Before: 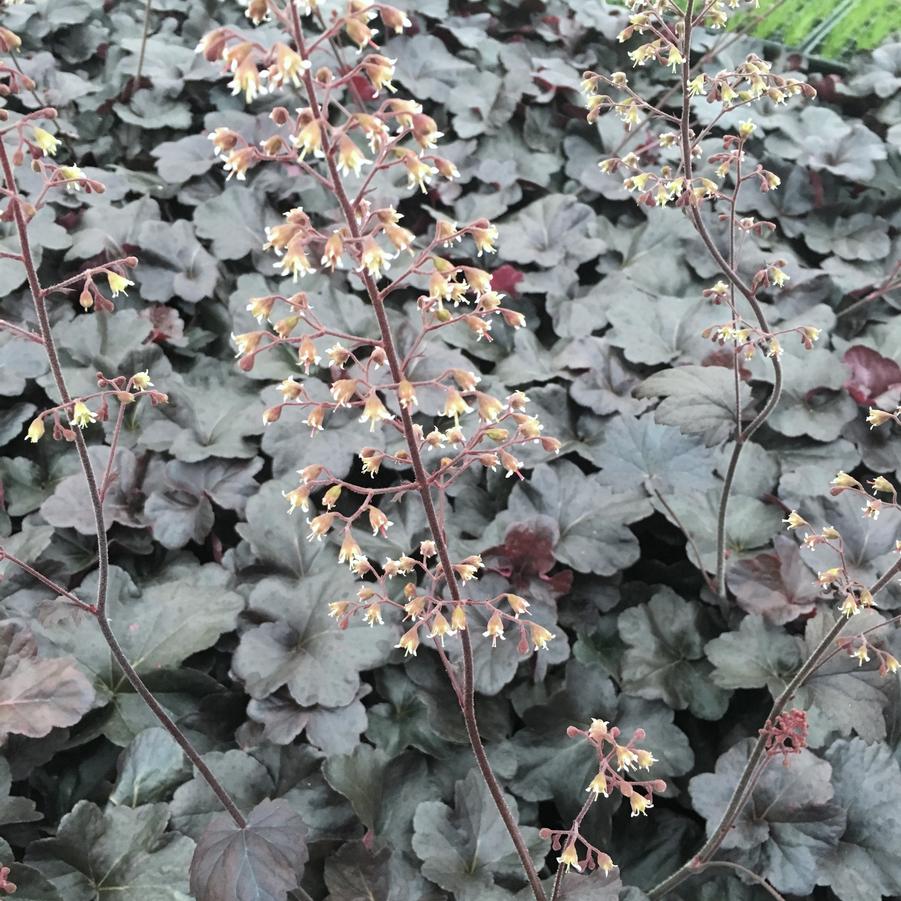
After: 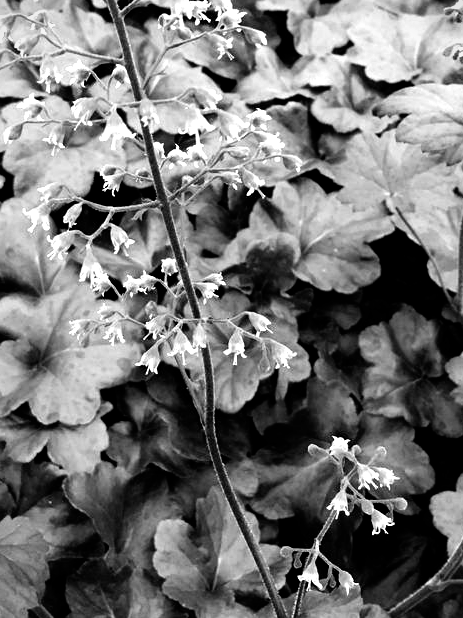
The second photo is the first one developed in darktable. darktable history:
crop and rotate: left 28.767%, top 31.377%, right 19.827%
color calibration: output gray [0.18, 0.41, 0.41, 0], gray › normalize channels true, illuminant as shot in camera, x 0.358, y 0.373, temperature 4628.91 K, gamut compression 0.013
vignetting: fall-off start 100.3%
filmic rgb: black relative exposure -8.3 EV, white relative exposure 2.24 EV, hardness 7.07, latitude 85.98%, contrast 1.698, highlights saturation mix -3.55%, shadows ↔ highlights balance -2.69%
